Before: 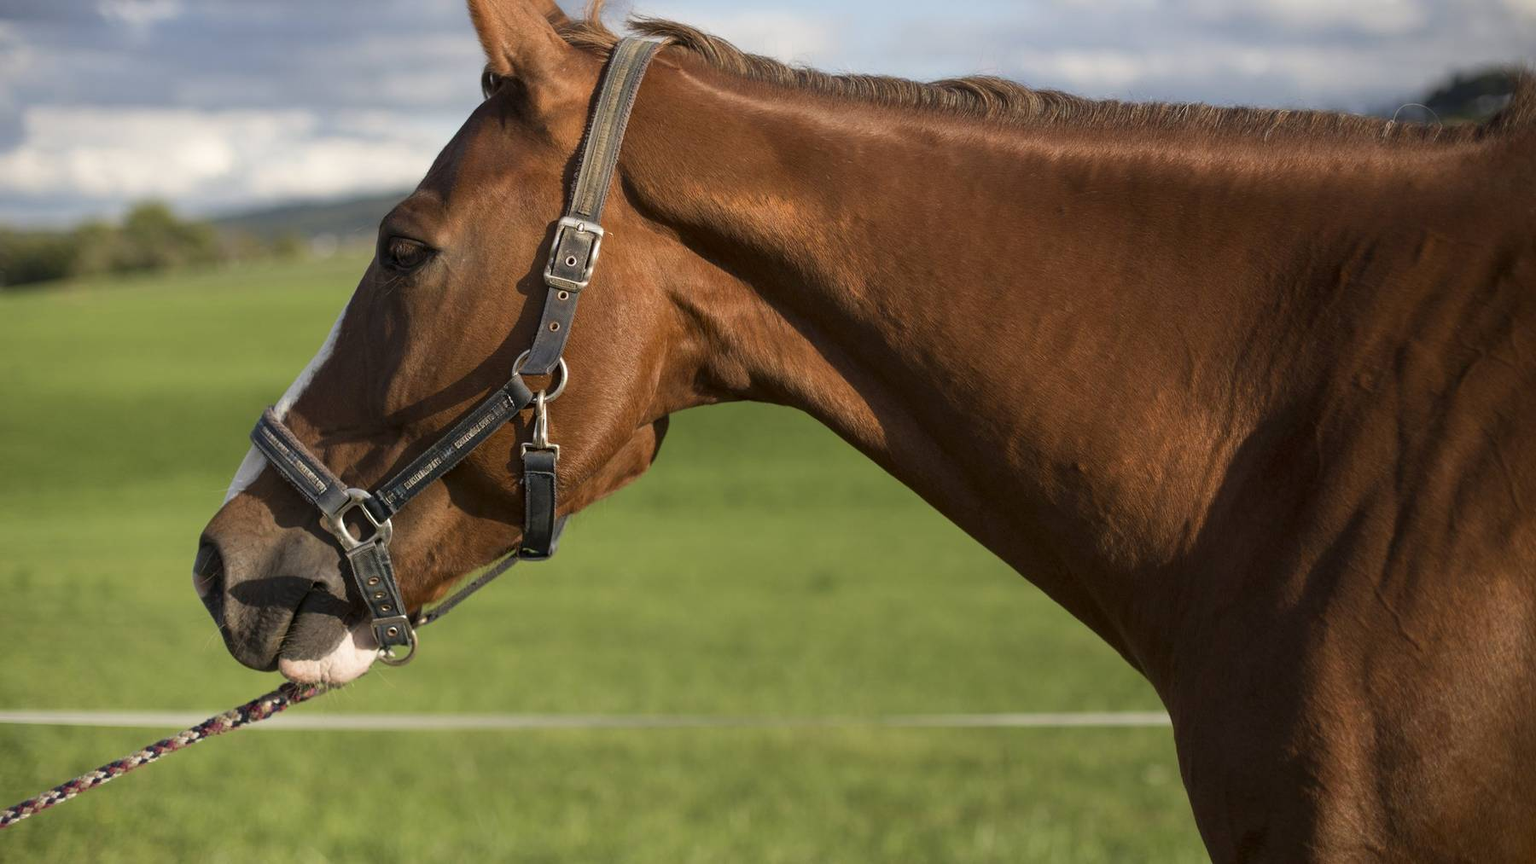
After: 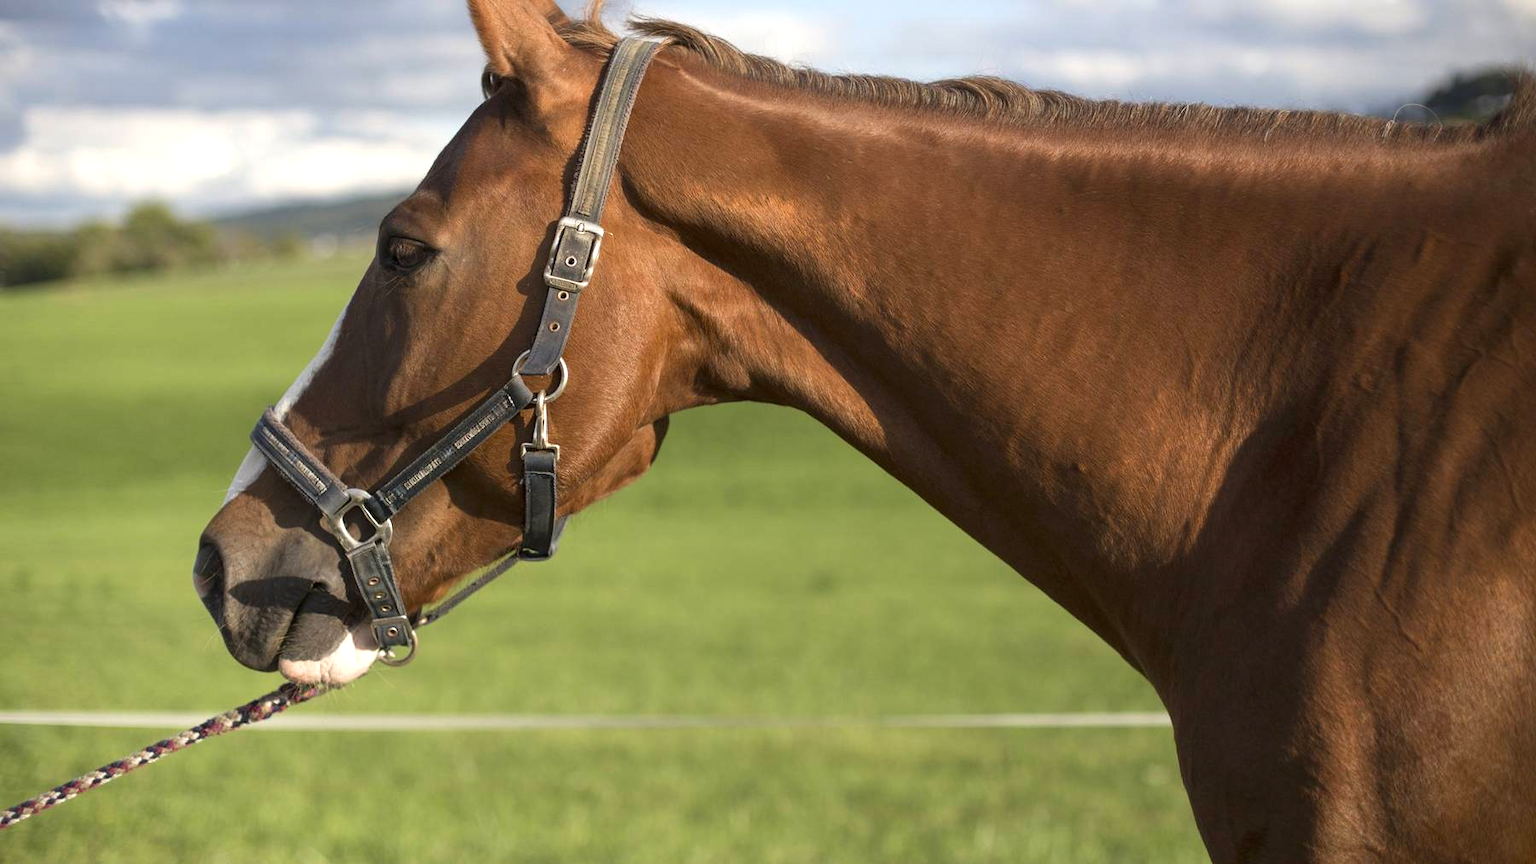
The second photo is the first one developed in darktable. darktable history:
exposure: black level correction 0, exposure 0.498 EV, compensate exposure bias true, compensate highlight preservation false
